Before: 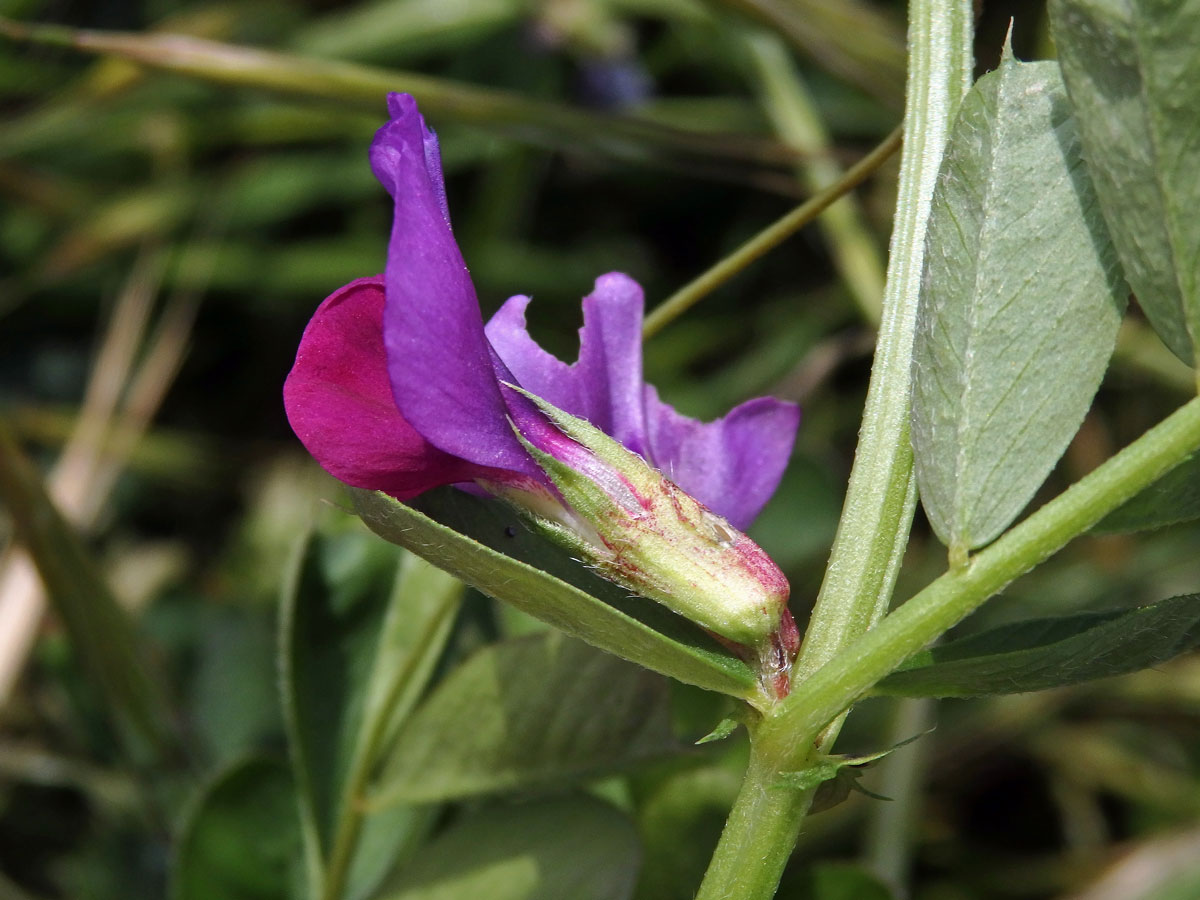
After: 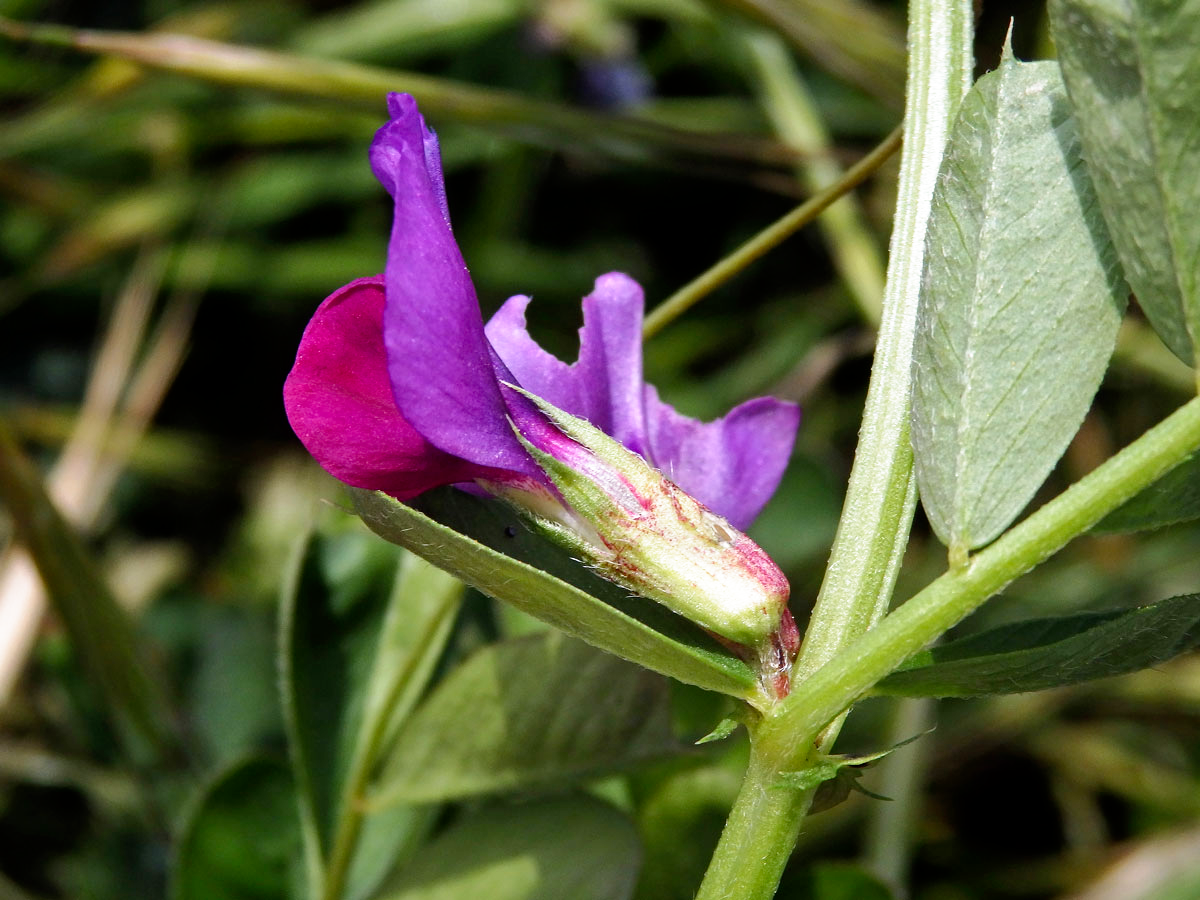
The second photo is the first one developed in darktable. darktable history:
exposure: exposure 0.373 EV, compensate highlight preservation false
filmic rgb: black relative exposure -12.13 EV, white relative exposure 2.8 EV, target black luminance 0%, hardness 8, latitude 70.33%, contrast 1.137, highlights saturation mix 10.08%, shadows ↔ highlights balance -0.388%, add noise in highlights 0.002, preserve chrominance no, color science v3 (2019), use custom middle-gray values true, contrast in highlights soft
